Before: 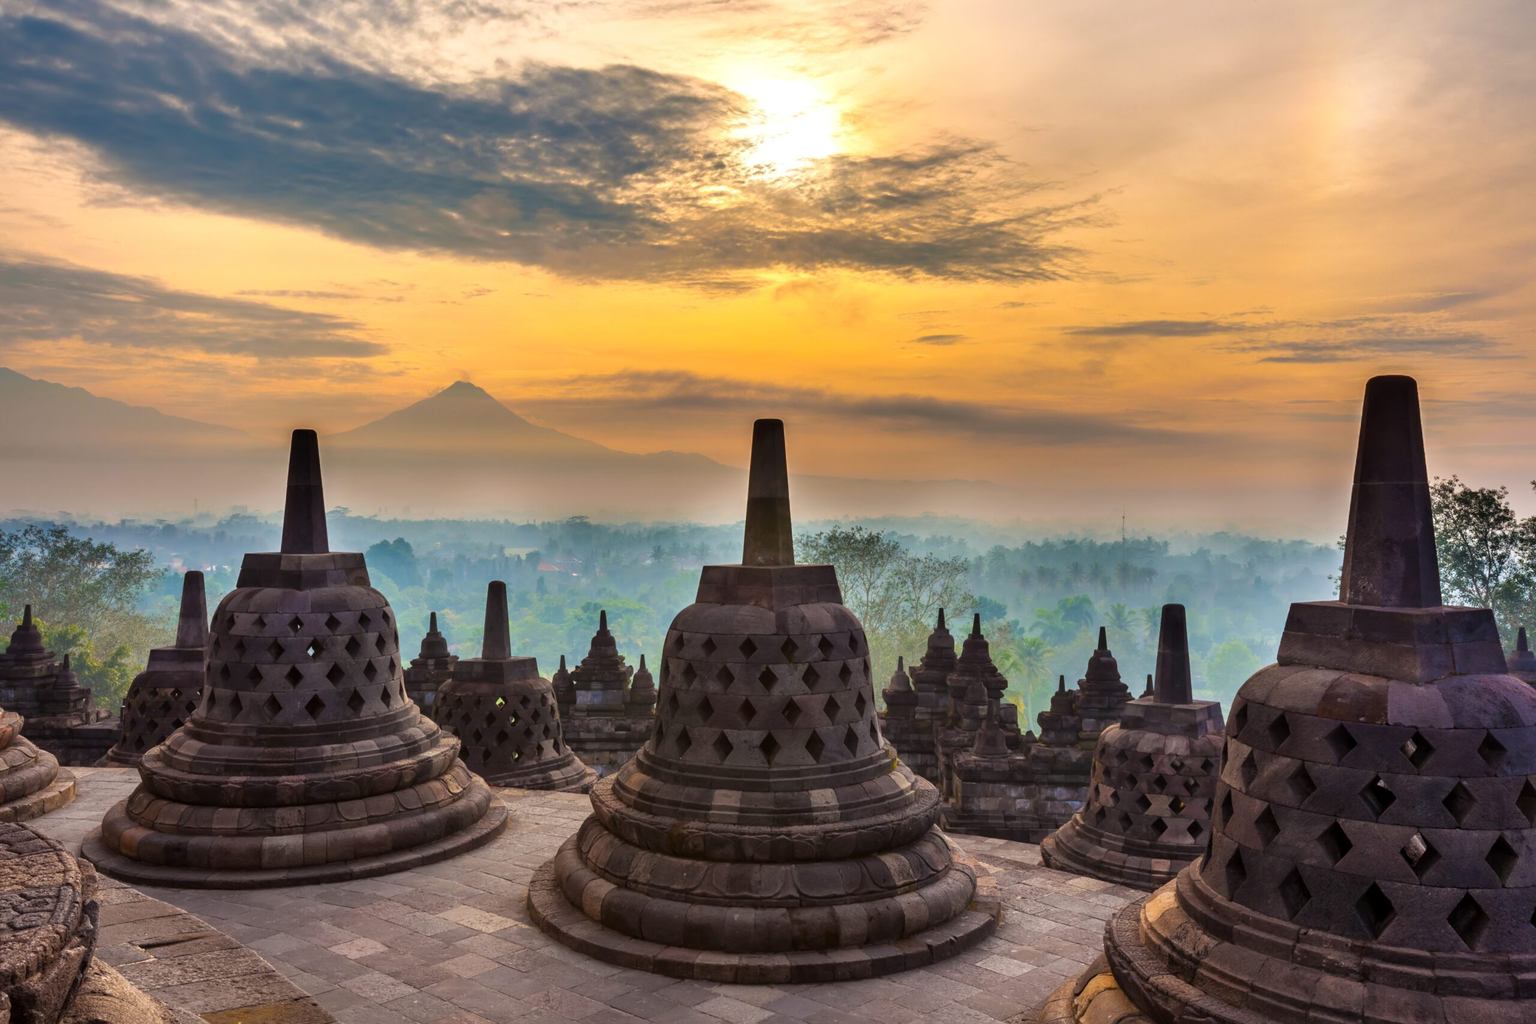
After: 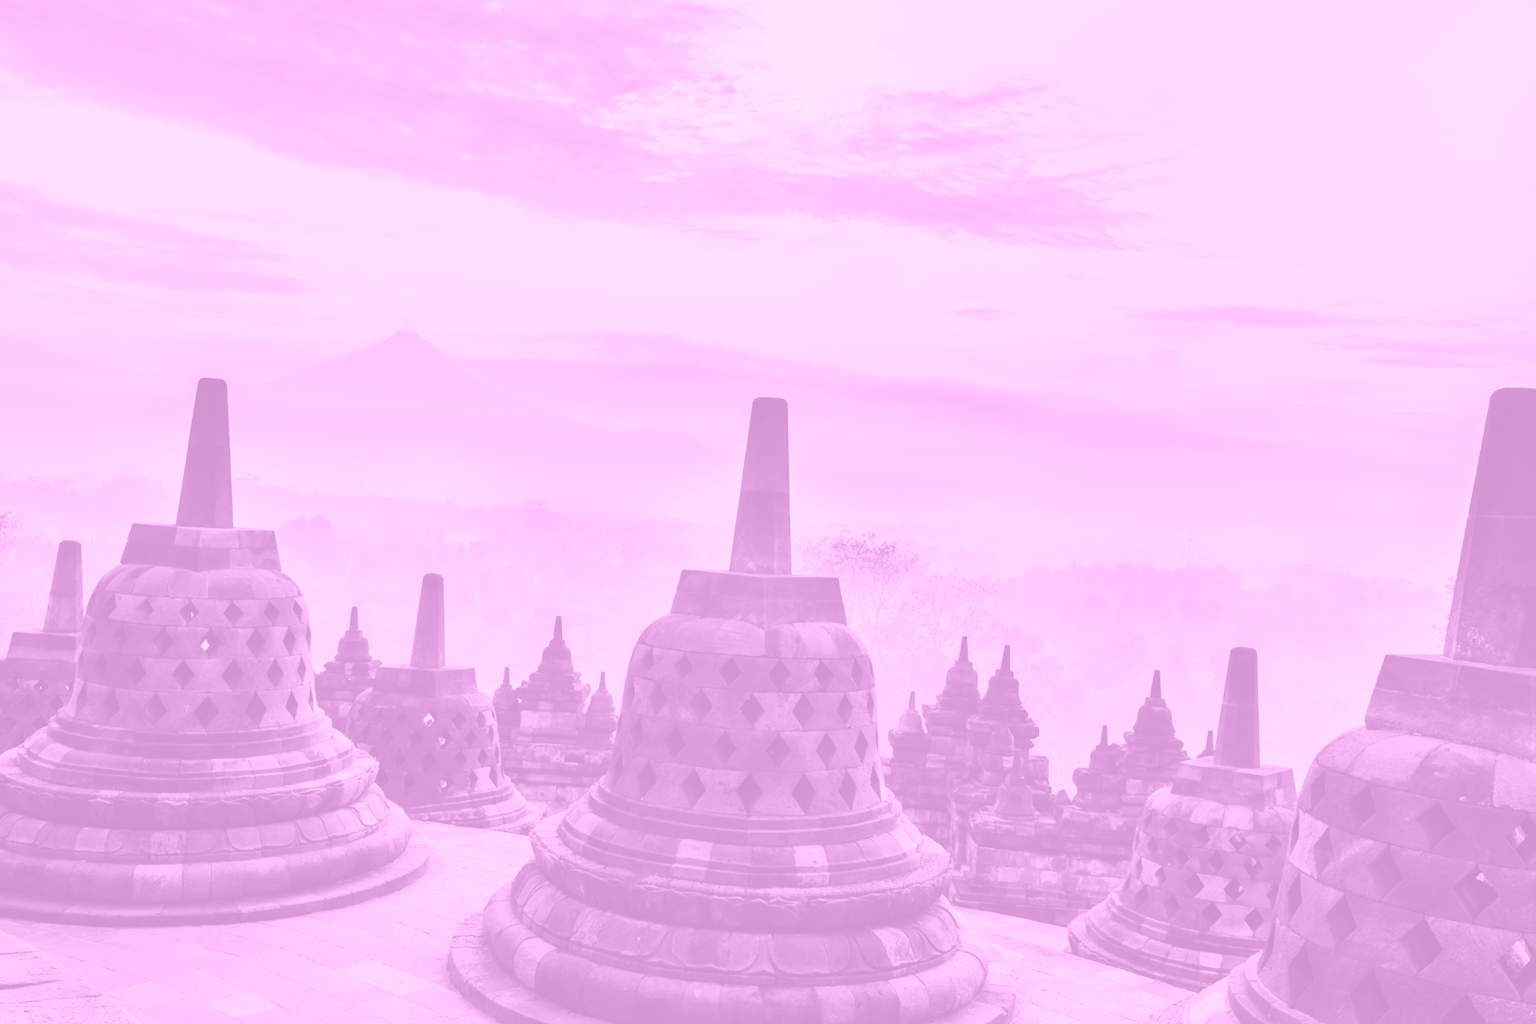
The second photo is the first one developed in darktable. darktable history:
crop and rotate: angle -3.27°, left 5.211%, top 5.211%, right 4.607%, bottom 4.607%
base curve: curves: ch0 [(0, 0) (0.028, 0.03) (0.121, 0.232) (0.46, 0.748) (0.859, 0.968) (1, 1)], preserve colors none
shadows and highlights: shadows -20, white point adjustment -2, highlights -35
colorize: hue 331.2°, saturation 75%, source mix 30.28%, lightness 70.52%, version 1
